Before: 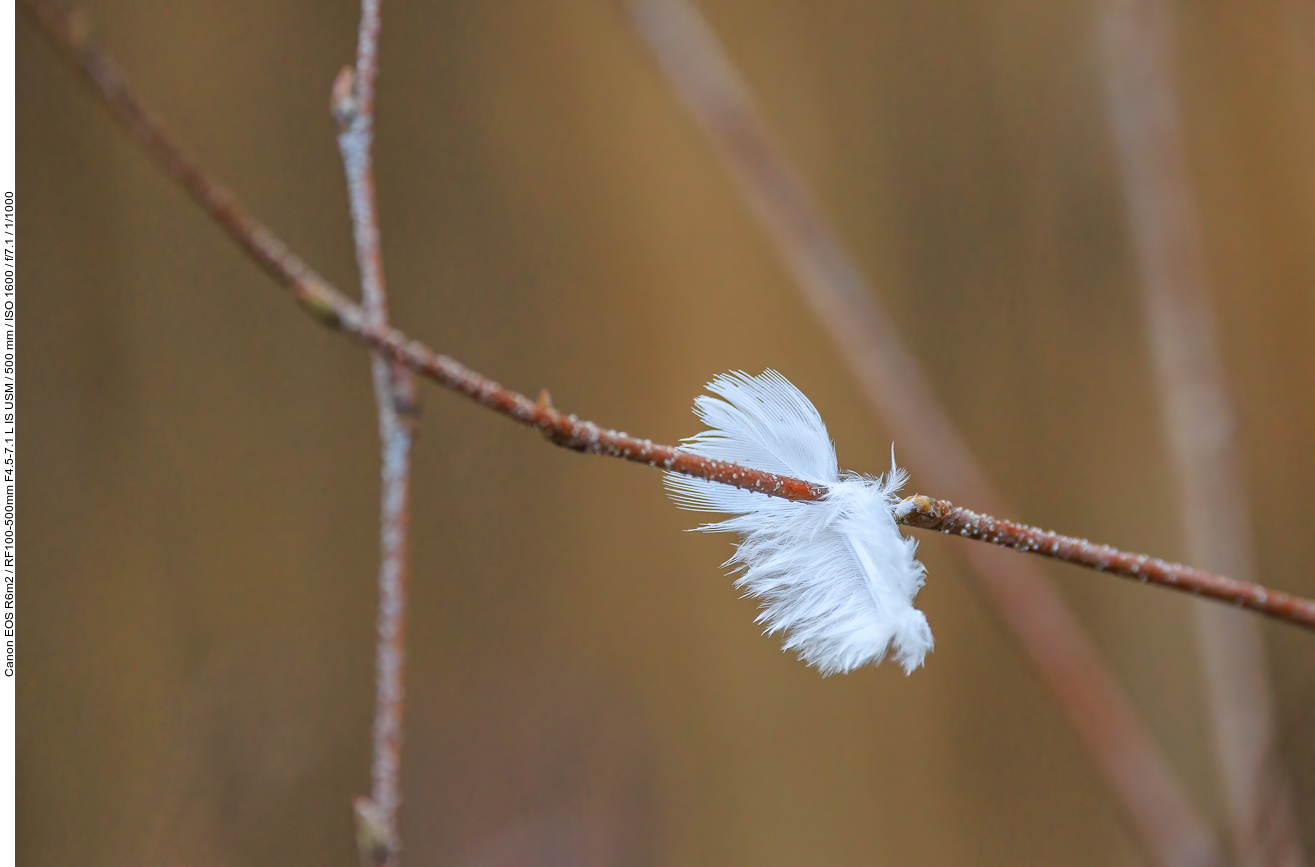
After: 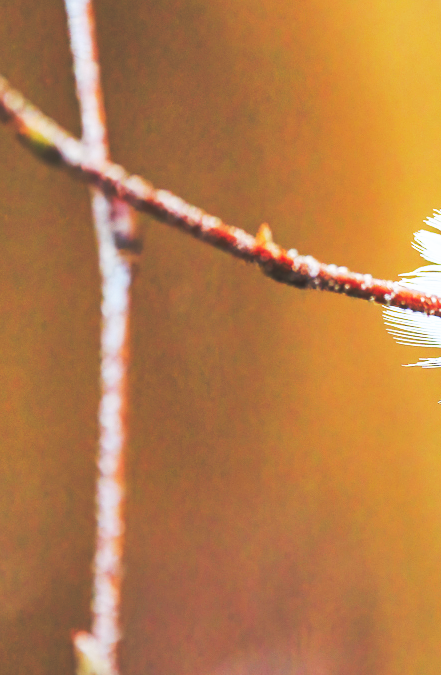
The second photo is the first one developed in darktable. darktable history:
base curve: curves: ch0 [(0, 0.015) (0.085, 0.116) (0.134, 0.298) (0.19, 0.545) (0.296, 0.764) (0.599, 0.982) (1, 1)], preserve colors none
crop and rotate: left 21.325%, top 19.078%, right 45.093%, bottom 2.998%
